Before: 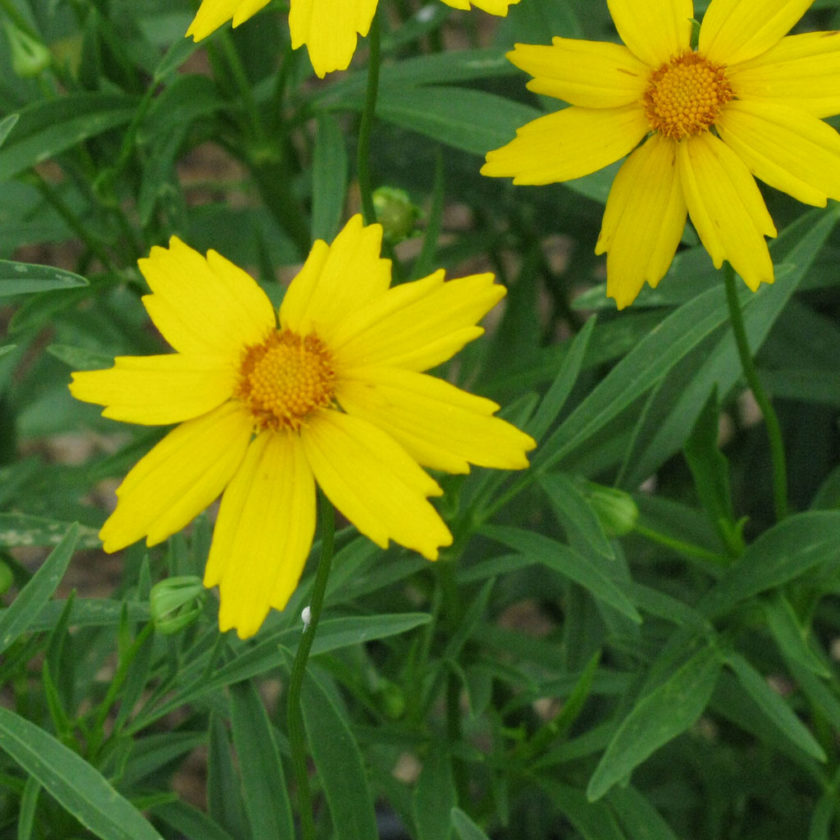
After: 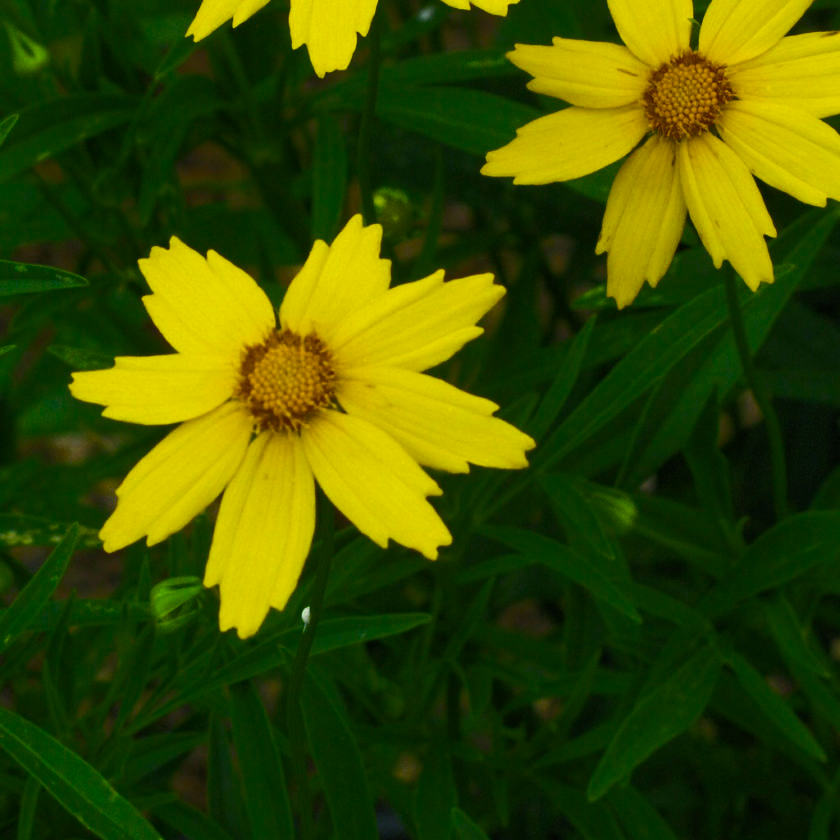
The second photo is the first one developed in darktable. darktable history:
color balance rgb: linear chroma grading › global chroma 40.15%, perceptual saturation grading › global saturation 60.58%, perceptual saturation grading › highlights 20.44%, perceptual saturation grading › shadows -50.36%, perceptual brilliance grading › highlights 2.19%, perceptual brilliance grading › mid-tones -50.36%, perceptual brilliance grading › shadows -50.36%
